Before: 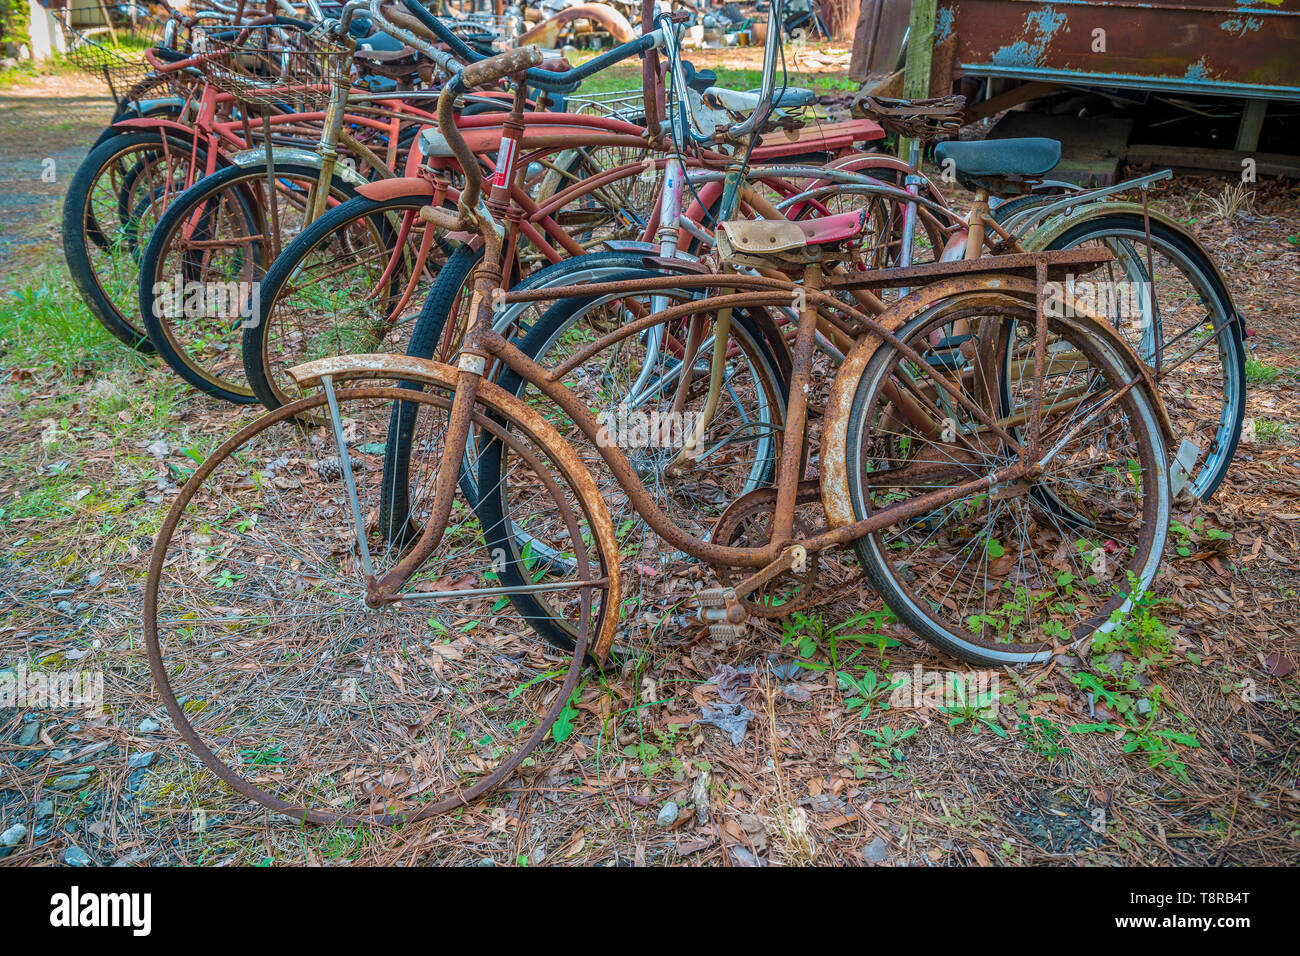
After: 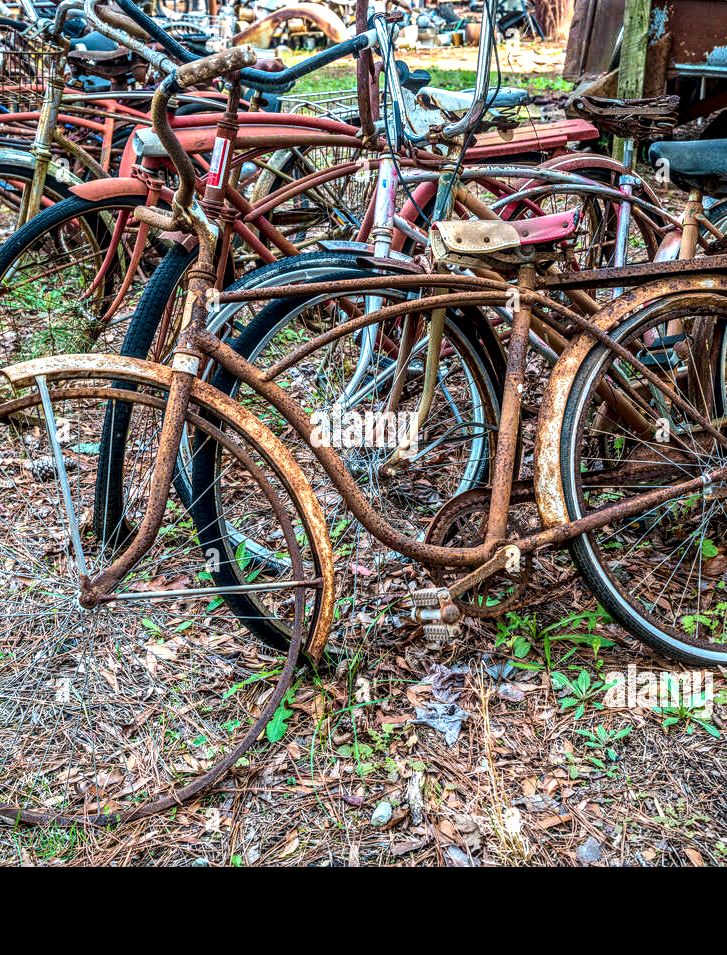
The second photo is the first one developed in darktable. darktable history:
levels: mode automatic, levels [0, 0.397, 0.955]
local contrast: detail 161%
tone equalizer: -8 EV -0.732 EV, -7 EV -0.708 EV, -6 EV -0.599 EV, -5 EV -0.416 EV, -3 EV 0.394 EV, -2 EV 0.6 EV, -1 EV 0.676 EV, +0 EV 0.72 EV, edges refinement/feathering 500, mask exposure compensation -1.57 EV, preserve details no
crop: left 22.05%, right 22.009%, bottom 0.008%
